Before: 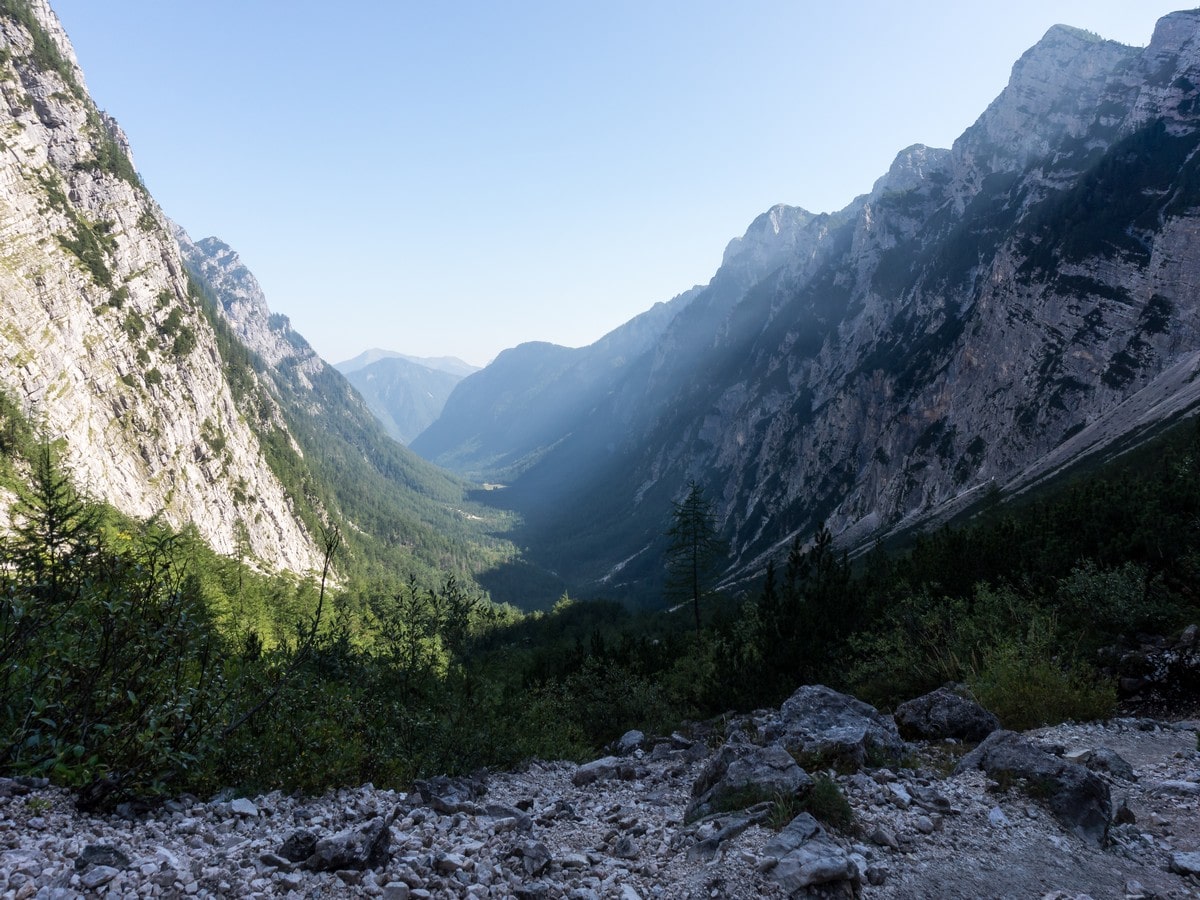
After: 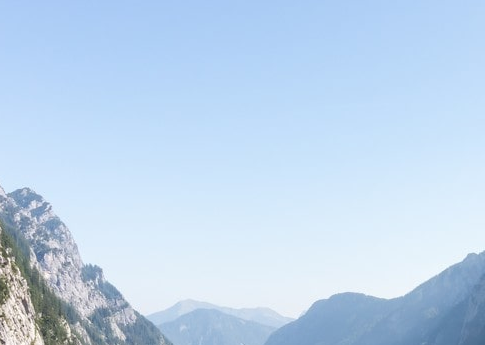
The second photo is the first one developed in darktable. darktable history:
crop: left 15.599%, top 5.457%, right 43.938%, bottom 56.119%
